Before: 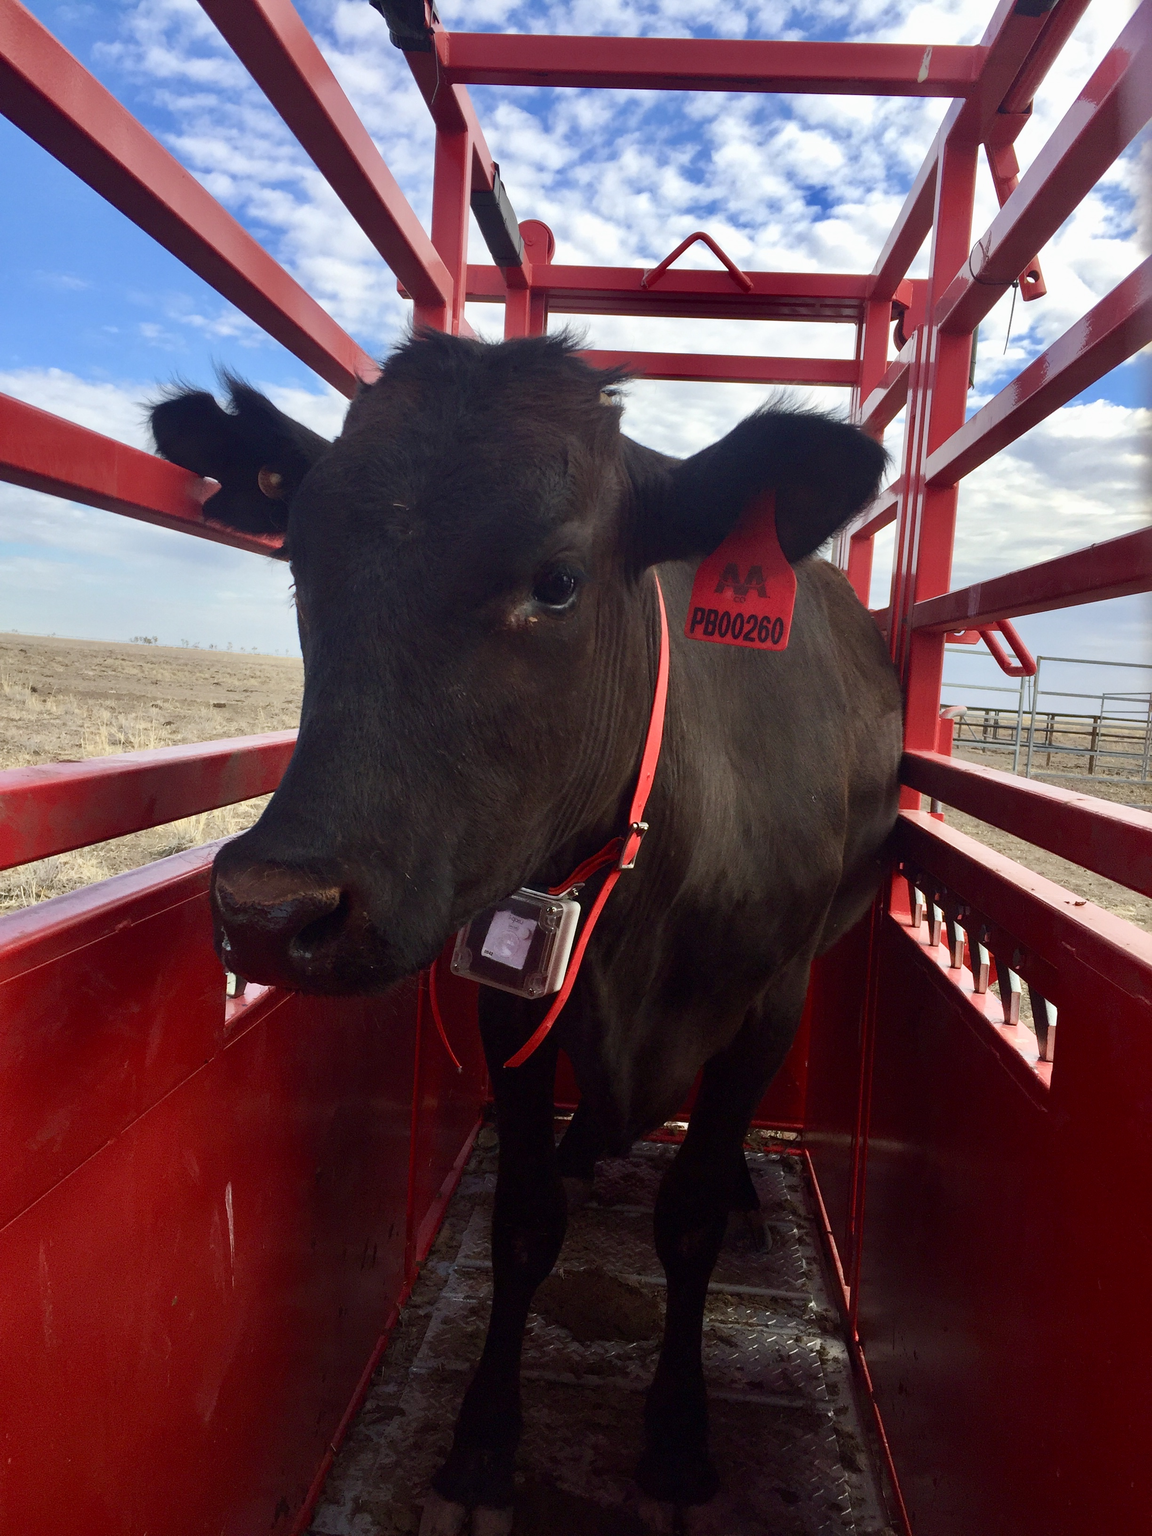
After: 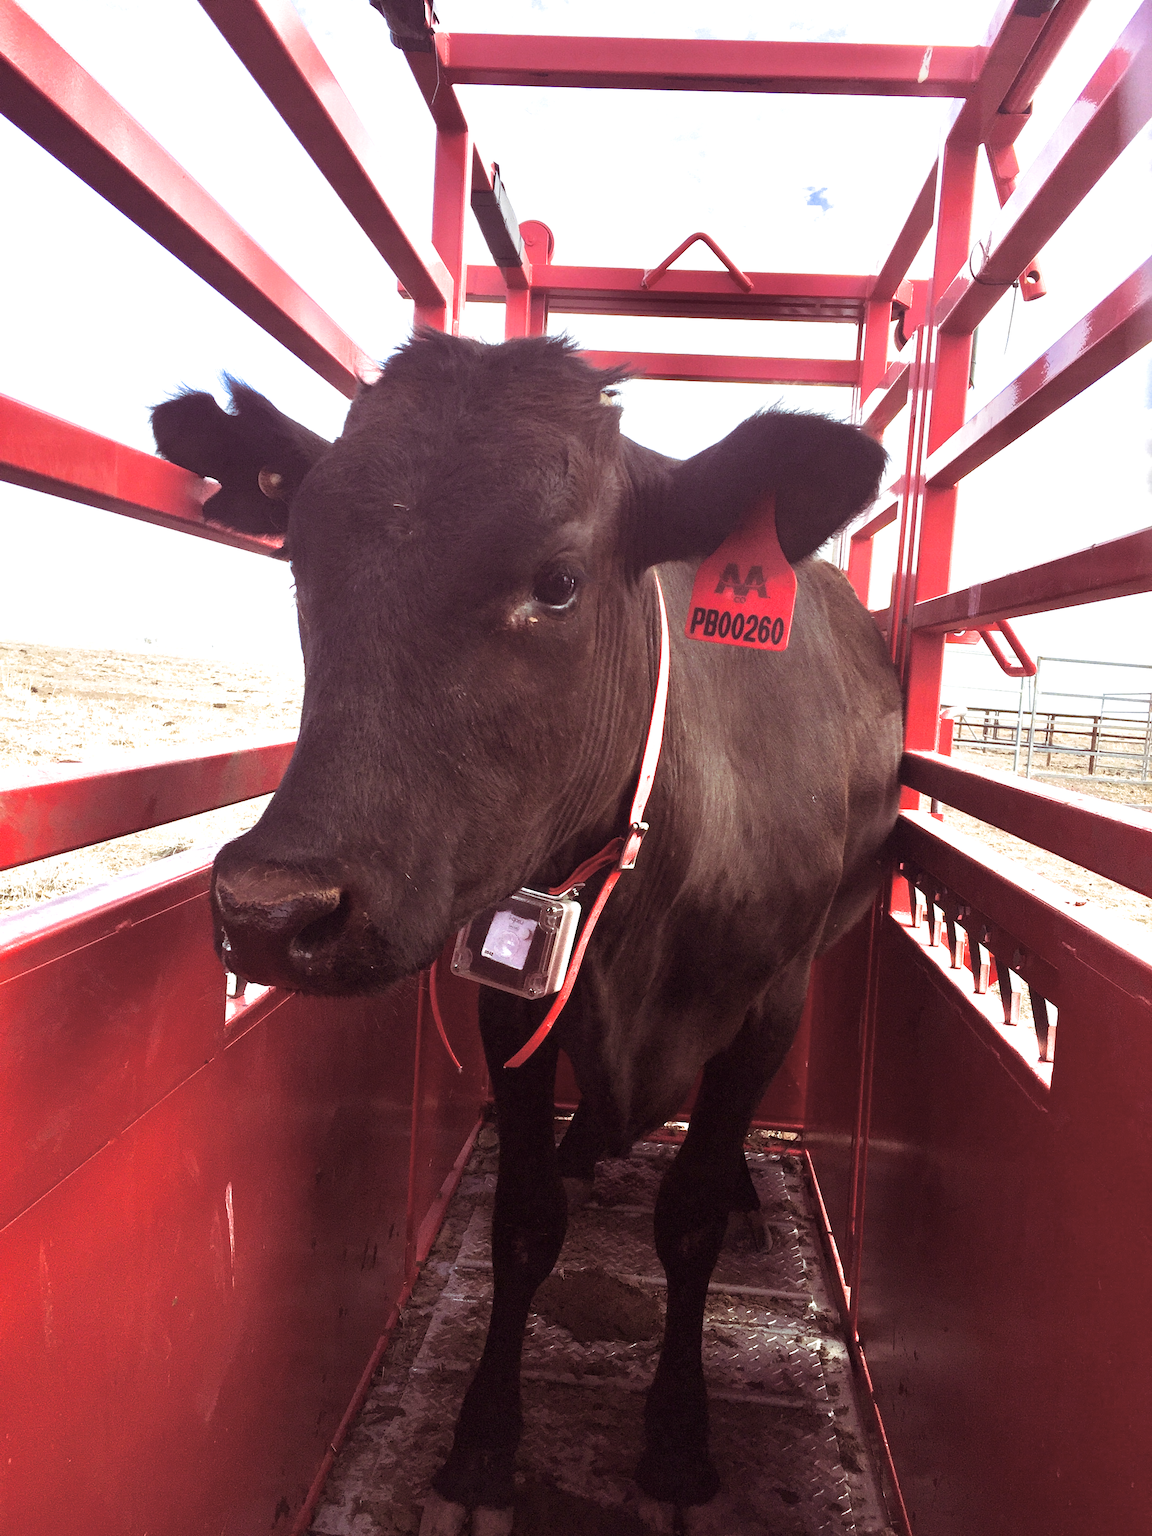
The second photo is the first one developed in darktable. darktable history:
exposure: black level correction 0, exposure 1.45 EV, compensate exposure bias true, compensate highlight preservation false
split-toning: shadows › saturation 0.41, highlights › saturation 0, compress 33.55%
